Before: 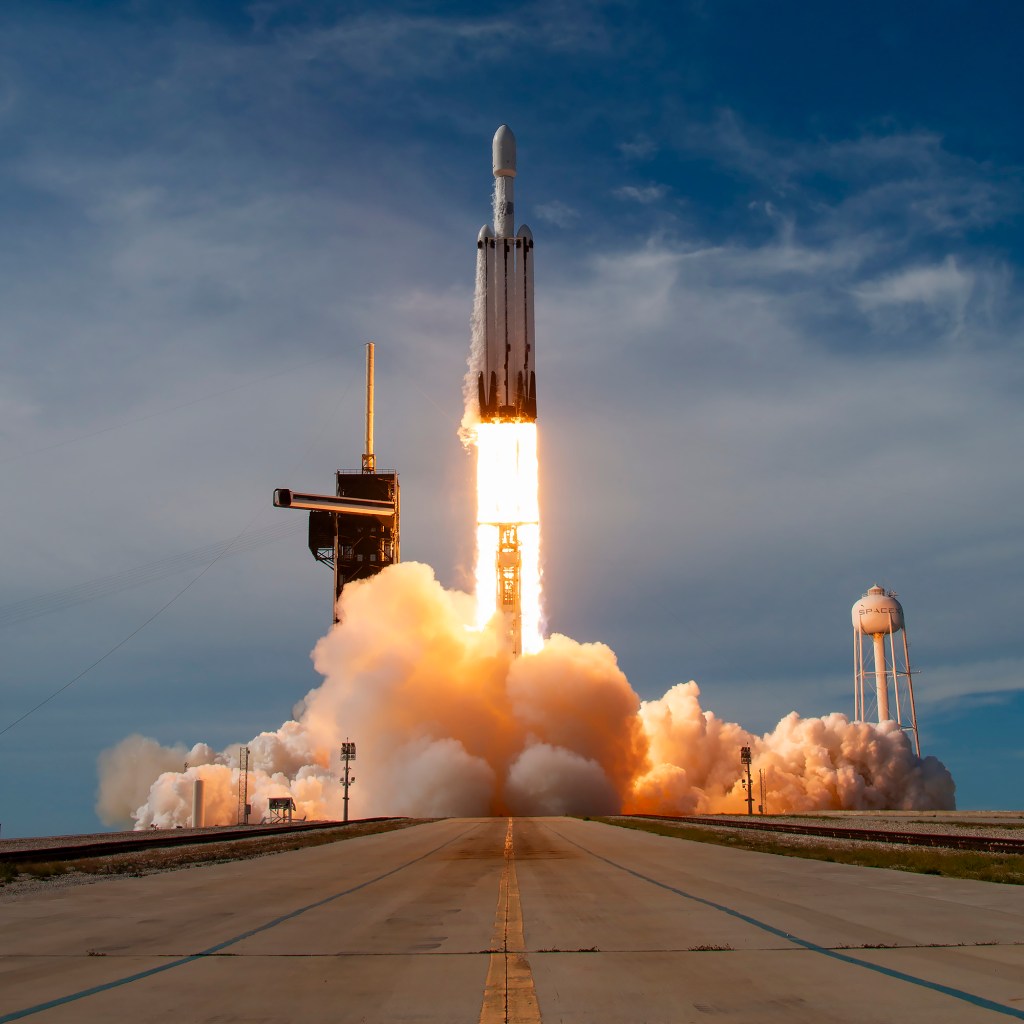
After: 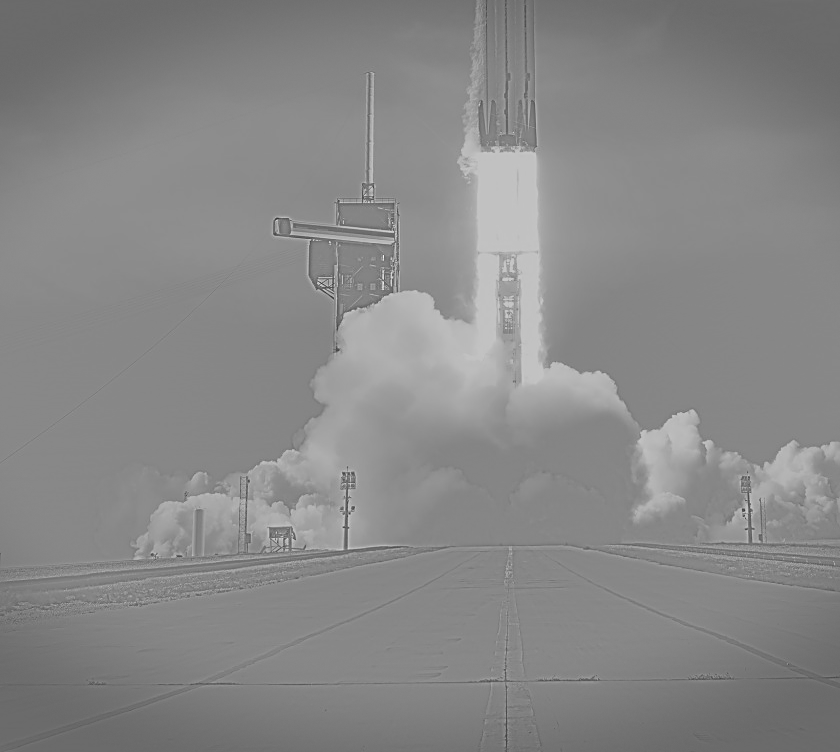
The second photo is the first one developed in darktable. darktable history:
sharpen: on, module defaults
exposure: black level correction 0, exposure 2.088 EV, compensate exposure bias true, compensate highlight preservation false
highpass: sharpness 9.84%, contrast boost 9.94%
shadows and highlights: on, module defaults
contrast brightness saturation: brightness 0.13
crop: top 26.531%, right 17.959%
vignetting: fall-off start 100%, brightness -0.406, saturation -0.3, width/height ratio 1.324, dithering 8-bit output, unbound false
velvia: on, module defaults
